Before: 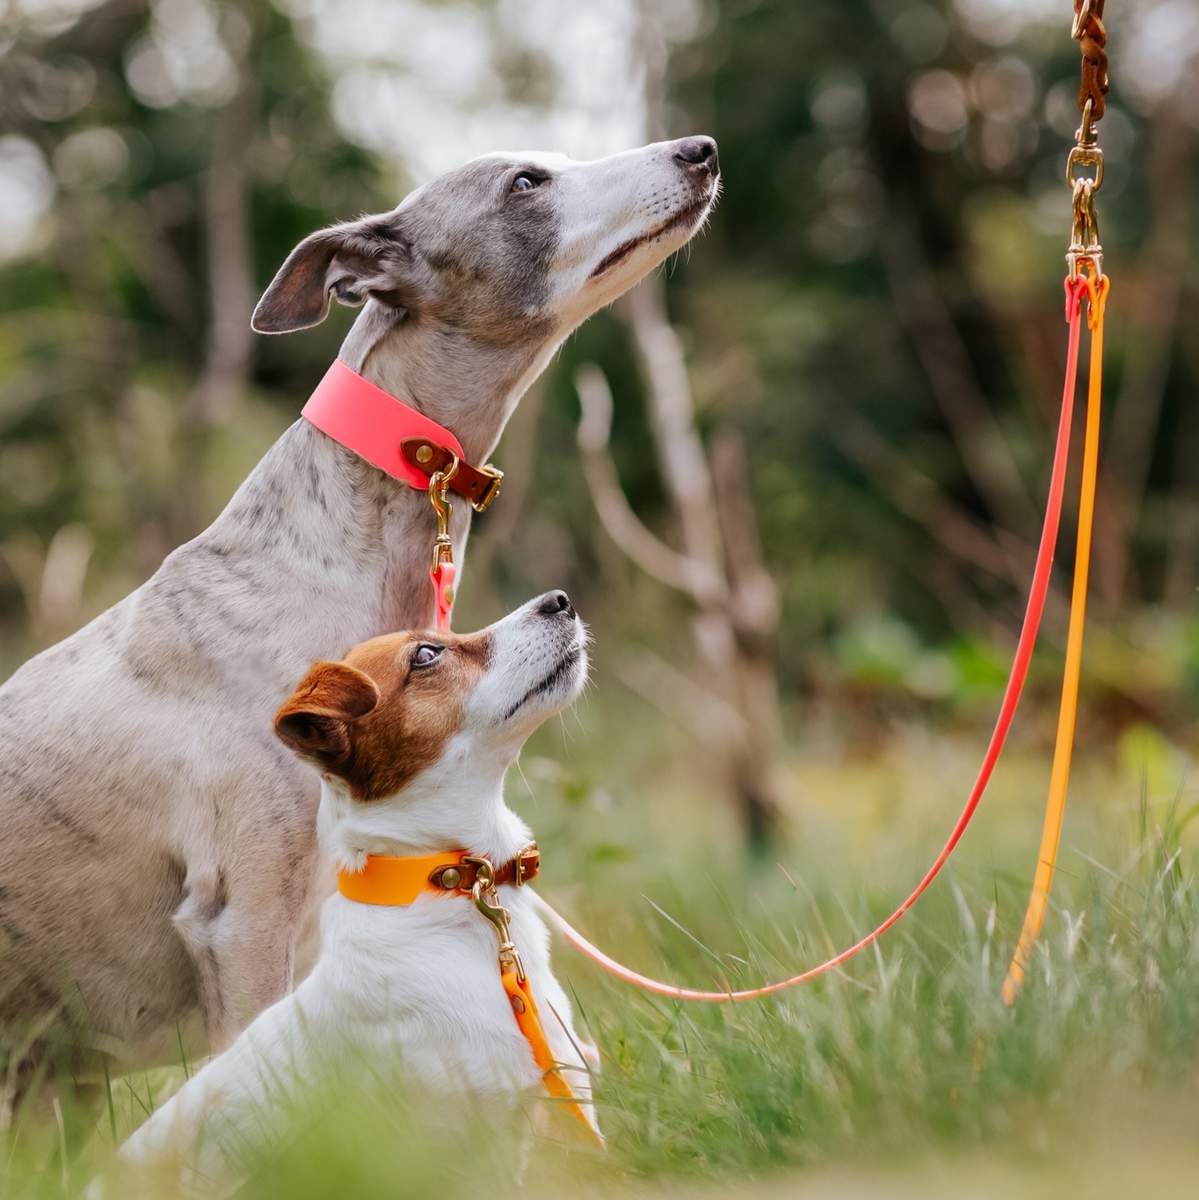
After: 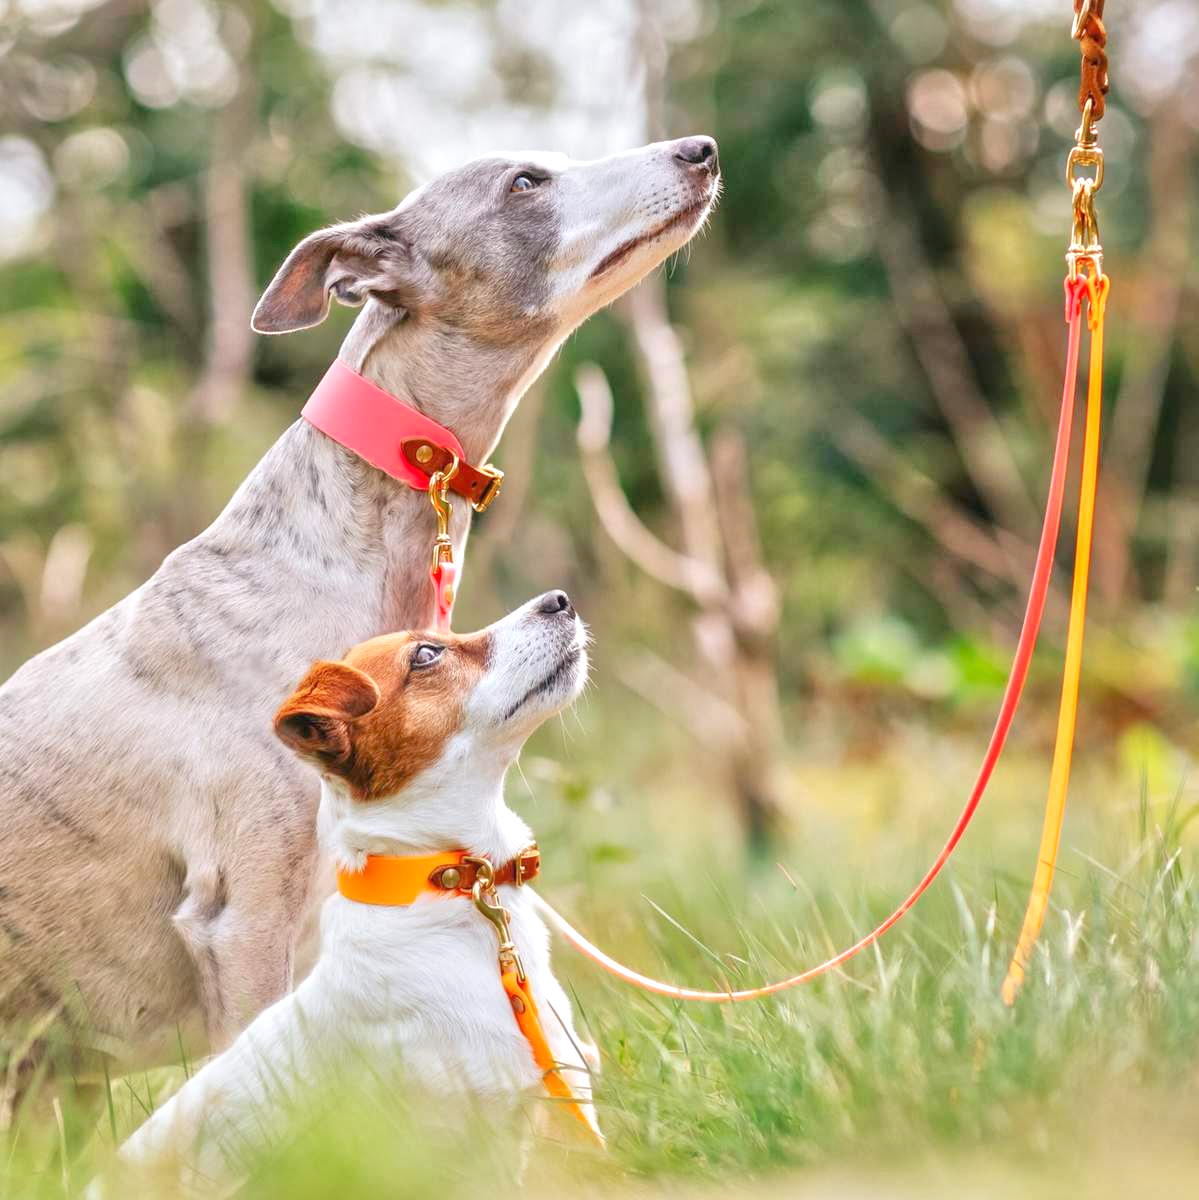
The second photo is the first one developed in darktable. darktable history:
tone equalizer: -8 EV 1.99 EV, -7 EV 1.96 EV, -6 EV 1.96 EV, -5 EV 1.98 EV, -4 EV 1.99 EV, -3 EV 1.48 EV, -2 EV 0.998 EV, -1 EV 0.492 EV, mask exposure compensation -0.513 EV
local contrast: detail 109%
